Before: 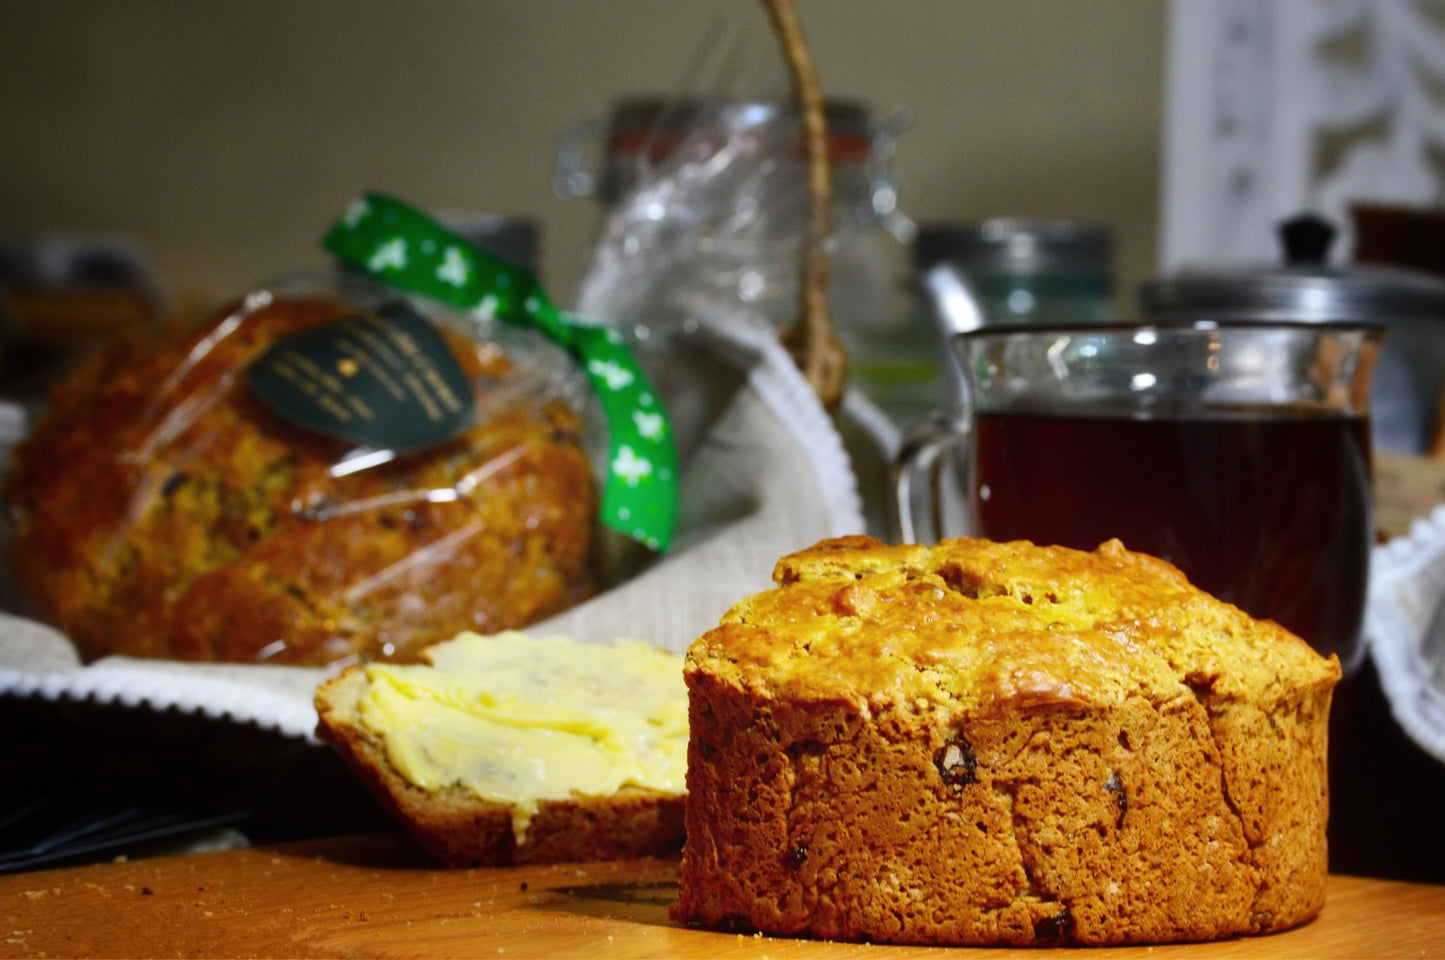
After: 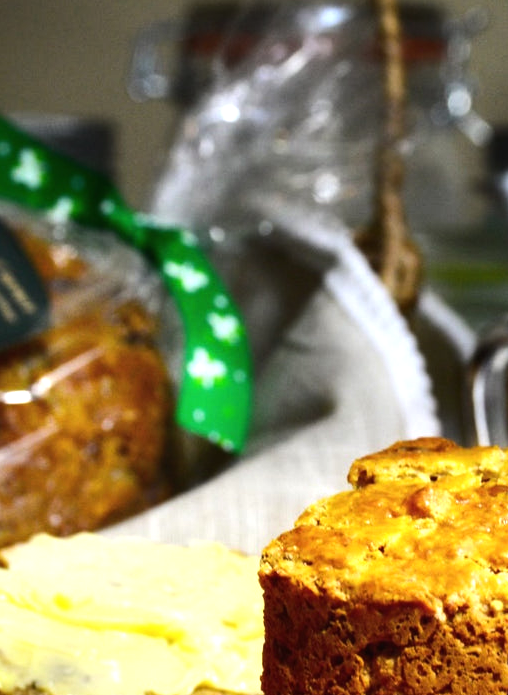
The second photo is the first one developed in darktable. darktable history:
tone equalizer: -8 EV -0.75 EV, -7 EV -0.7 EV, -6 EV -0.6 EV, -5 EV -0.4 EV, -3 EV 0.4 EV, -2 EV 0.6 EV, -1 EV 0.7 EV, +0 EV 0.75 EV, edges refinement/feathering 500, mask exposure compensation -1.57 EV, preserve details no
crop and rotate: left 29.476%, top 10.214%, right 35.32%, bottom 17.333%
